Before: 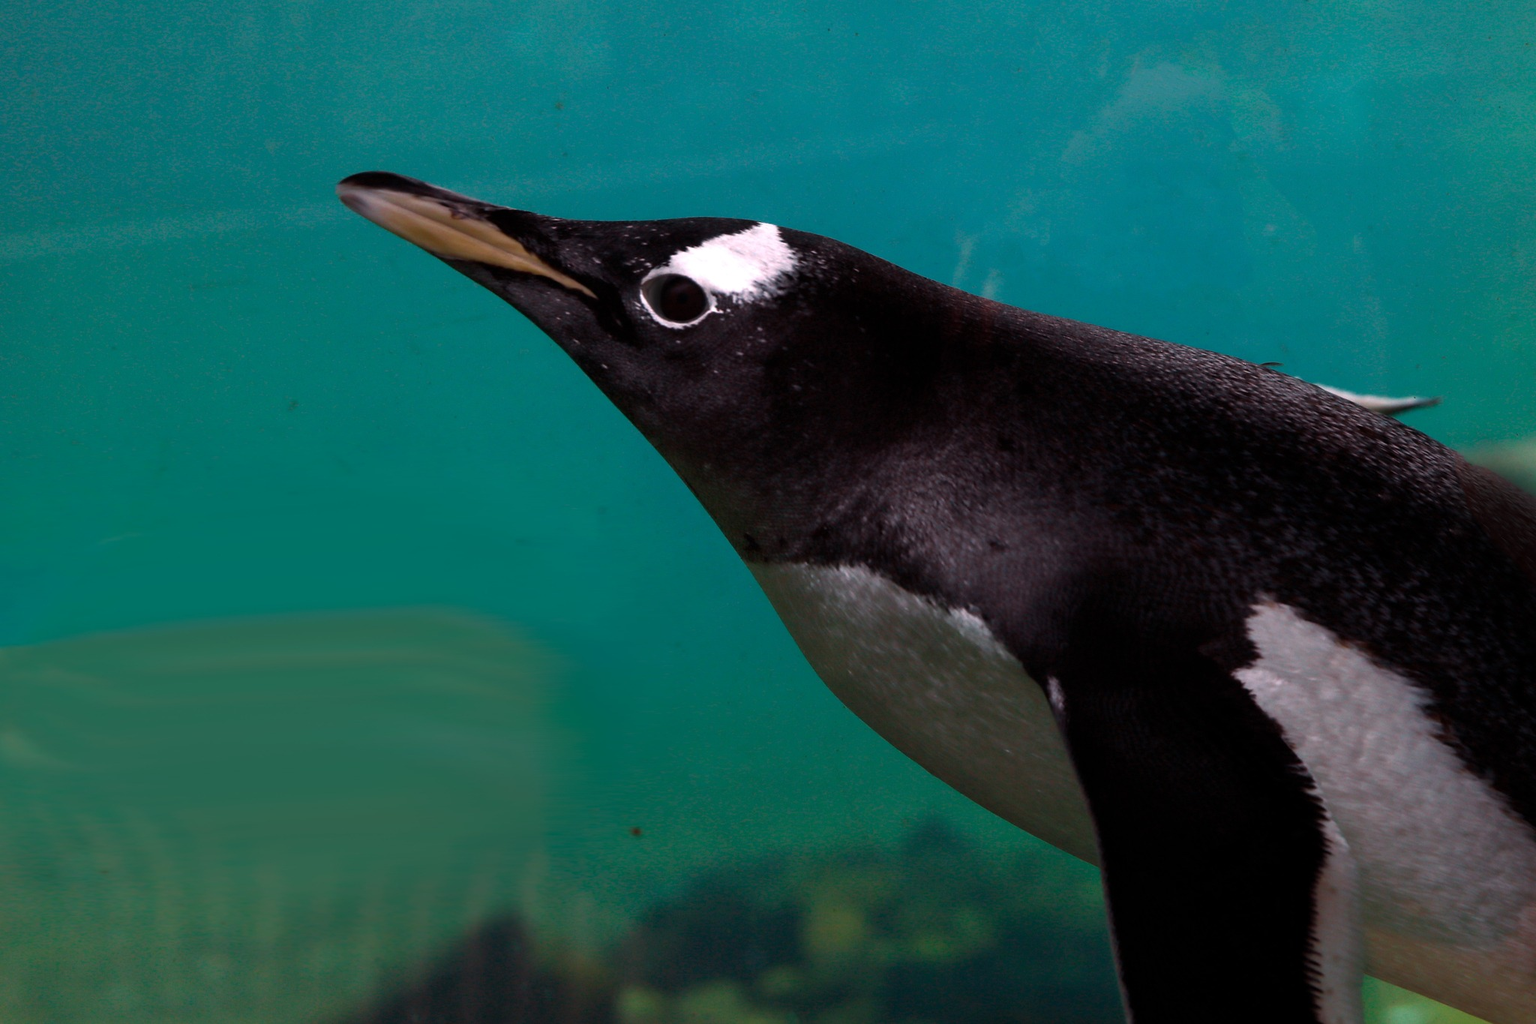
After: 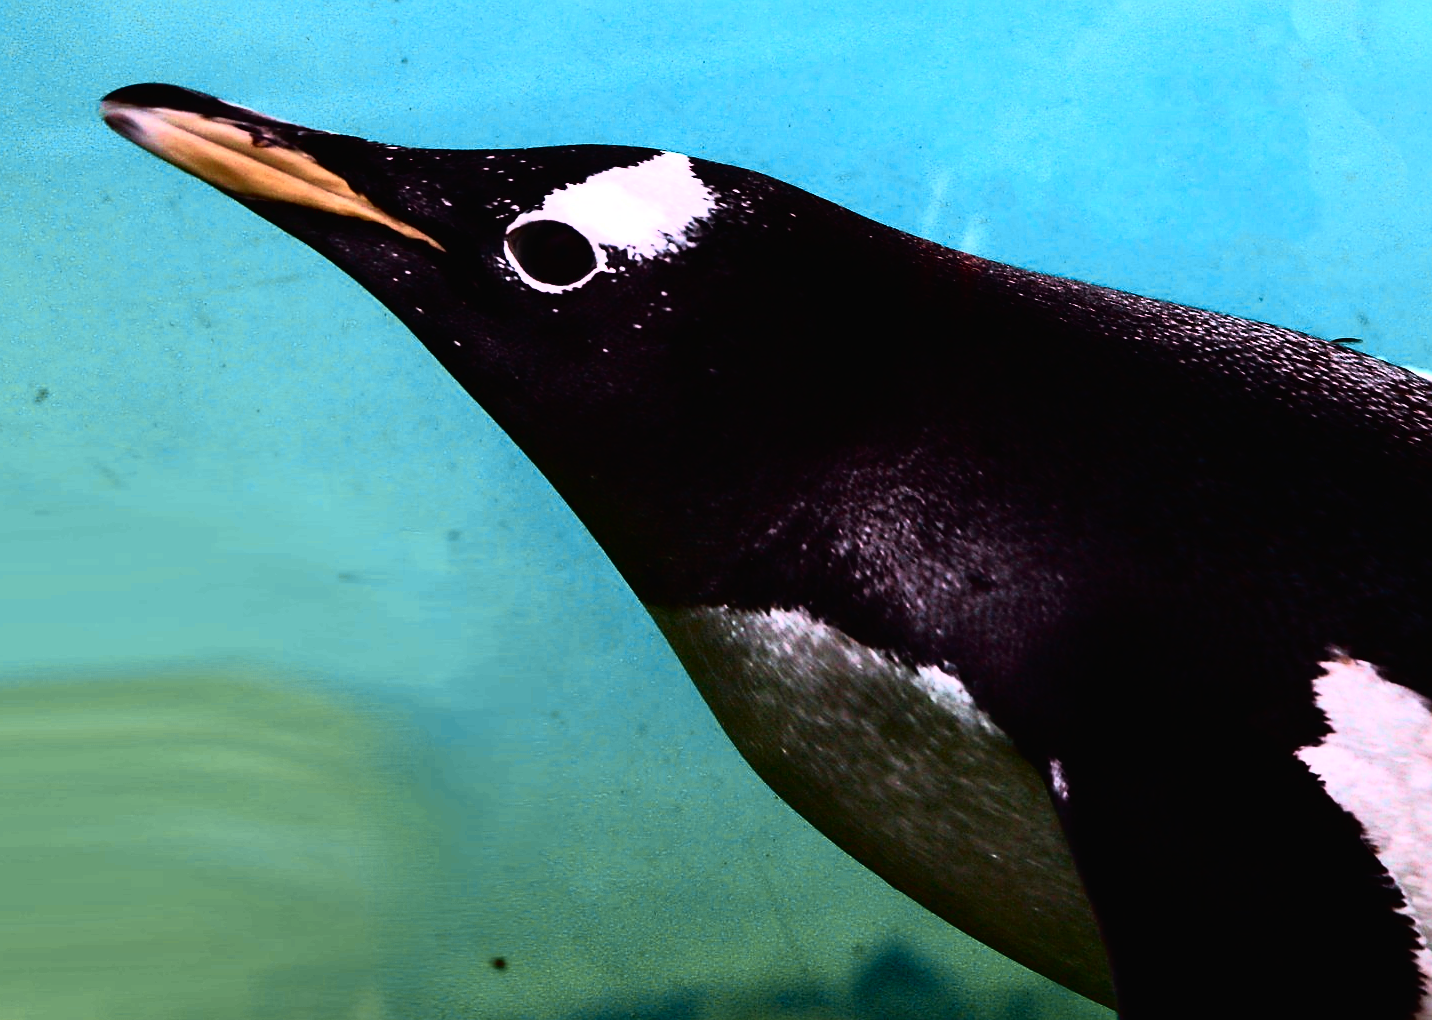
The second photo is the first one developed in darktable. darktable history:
tone curve: curves: ch0 [(0, 0.013) (0.074, 0.044) (0.251, 0.234) (0.472, 0.511) (0.63, 0.752) (0.746, 0.866) (0.899, 0.956) (1, 1)]; ch1 [(0, 0) (0.08, 0.08) (0.347, 0.394) (0.455, 0.441) (0.5, 0.5) (0.517, 0.53) (0.563, 0.611) (0.617, 0.682) (0.756, 0.788) (0.92, 0.92) (1, 1)]; ch2 [(0, 0) (0.096, 0.056) (0.304, 0.204) (0.5, 0.5) (0.539, 0.575) (0.597, 0.644) (0.92, 0.92) (1, 1)], color space Lab, independent channels, preserve colors none
sharpen: on, module defaults
rgb curve: curves: ch0 [(0, 0) (0.21, 0.15) (0.24, 0.21) (0.5, 0.75) (0.75, 0.96) (0.89, 0.99) (1, 1)]; ch1 [(0, 0.02) (0.21, 0.13) (0.25, 0.2) (0.5, 0.67) (0.75, 0.9) (0.89, 0.97) (1, 1)]; ch2 [(0, 0.02) (0.21, 0.13) (0.25, 0.2) (0.5, 0.67) (0.75, 0.9) (0.89, 0.97) (1, 1)], compensate middle gray true
crop and rotate: left 17.046%, top 10.659%, right 12.989%, bottom 14.553%
